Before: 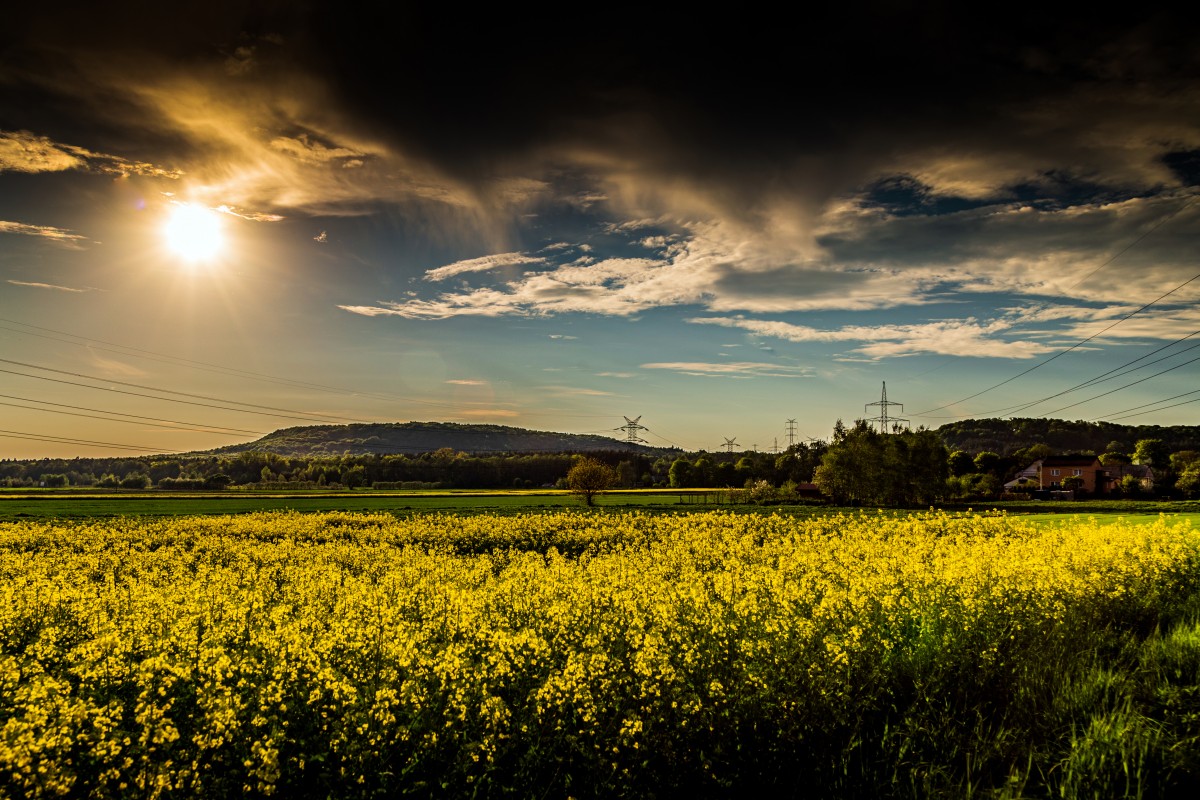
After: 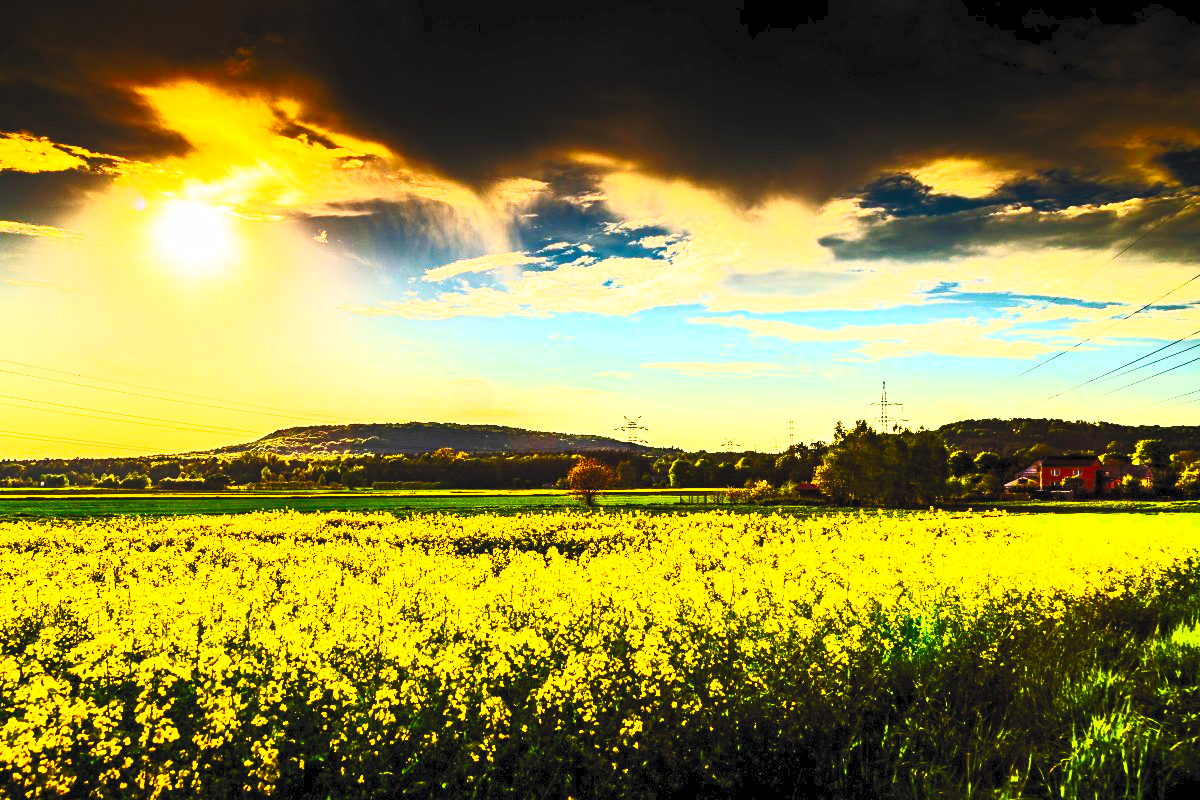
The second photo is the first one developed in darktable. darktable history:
base curve: curves: ch0 [(0, 0) (0.028, 0.03) (0.121, 0.232) (0.46, 0.748) (0.859, 0.968) (1, 1)], preserve colors none
contrast brightness saturation: contrast 1, brightness 1, saturation 1
